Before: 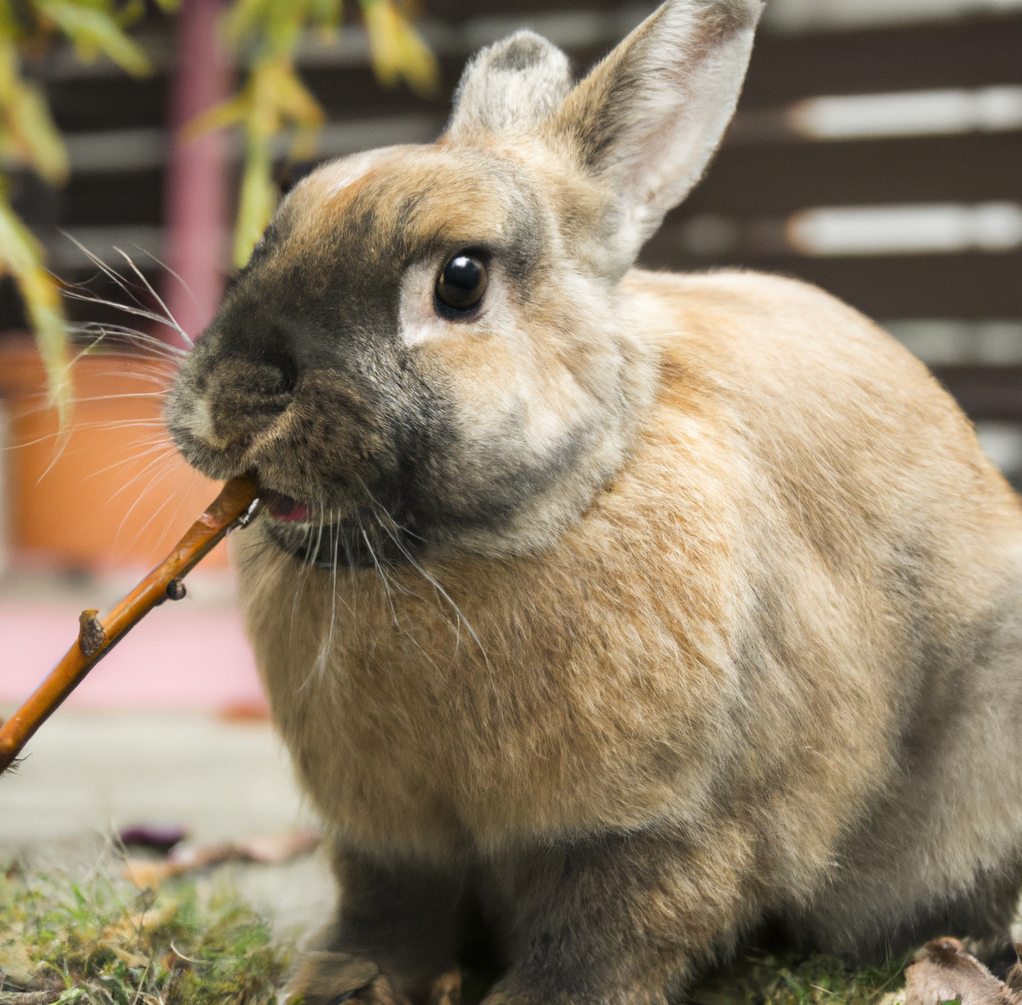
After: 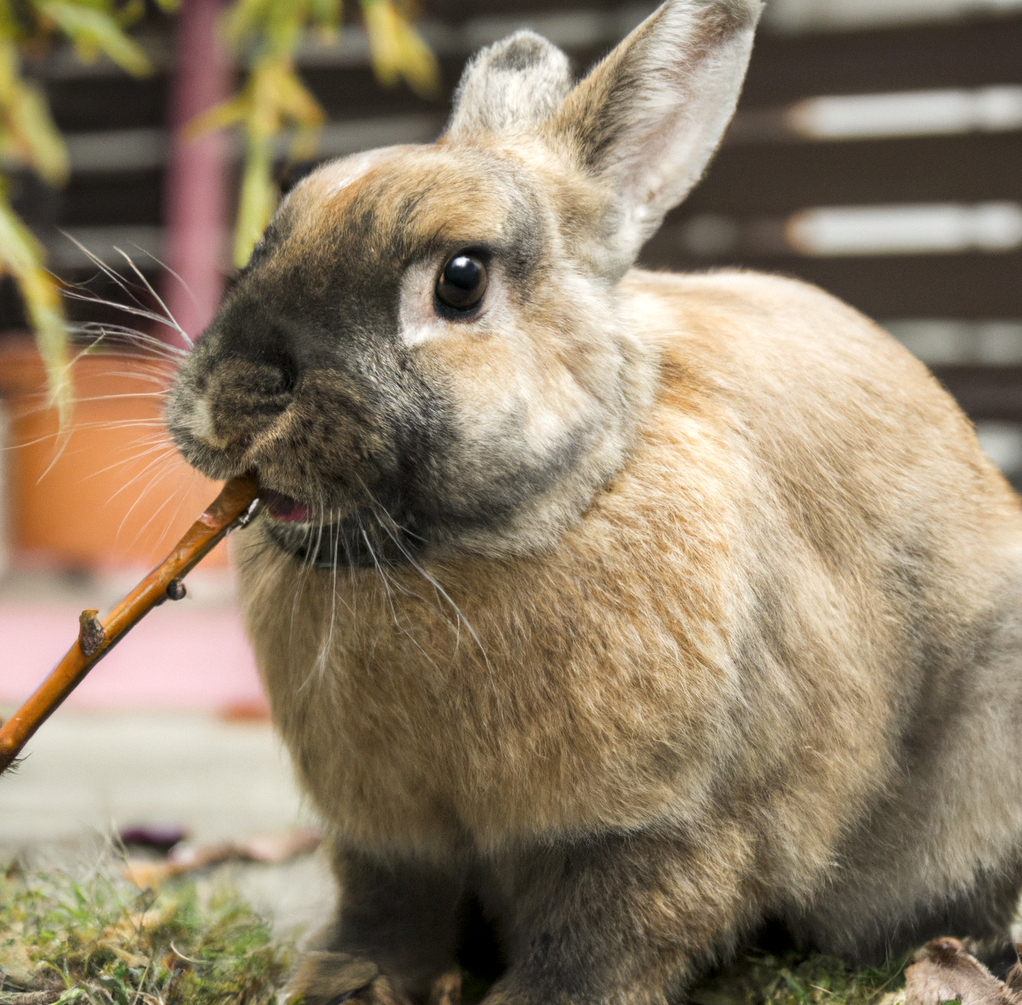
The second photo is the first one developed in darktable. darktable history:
local contrast: highlights 100%, shadows 98%, detail 131%, midtone range 0.2
